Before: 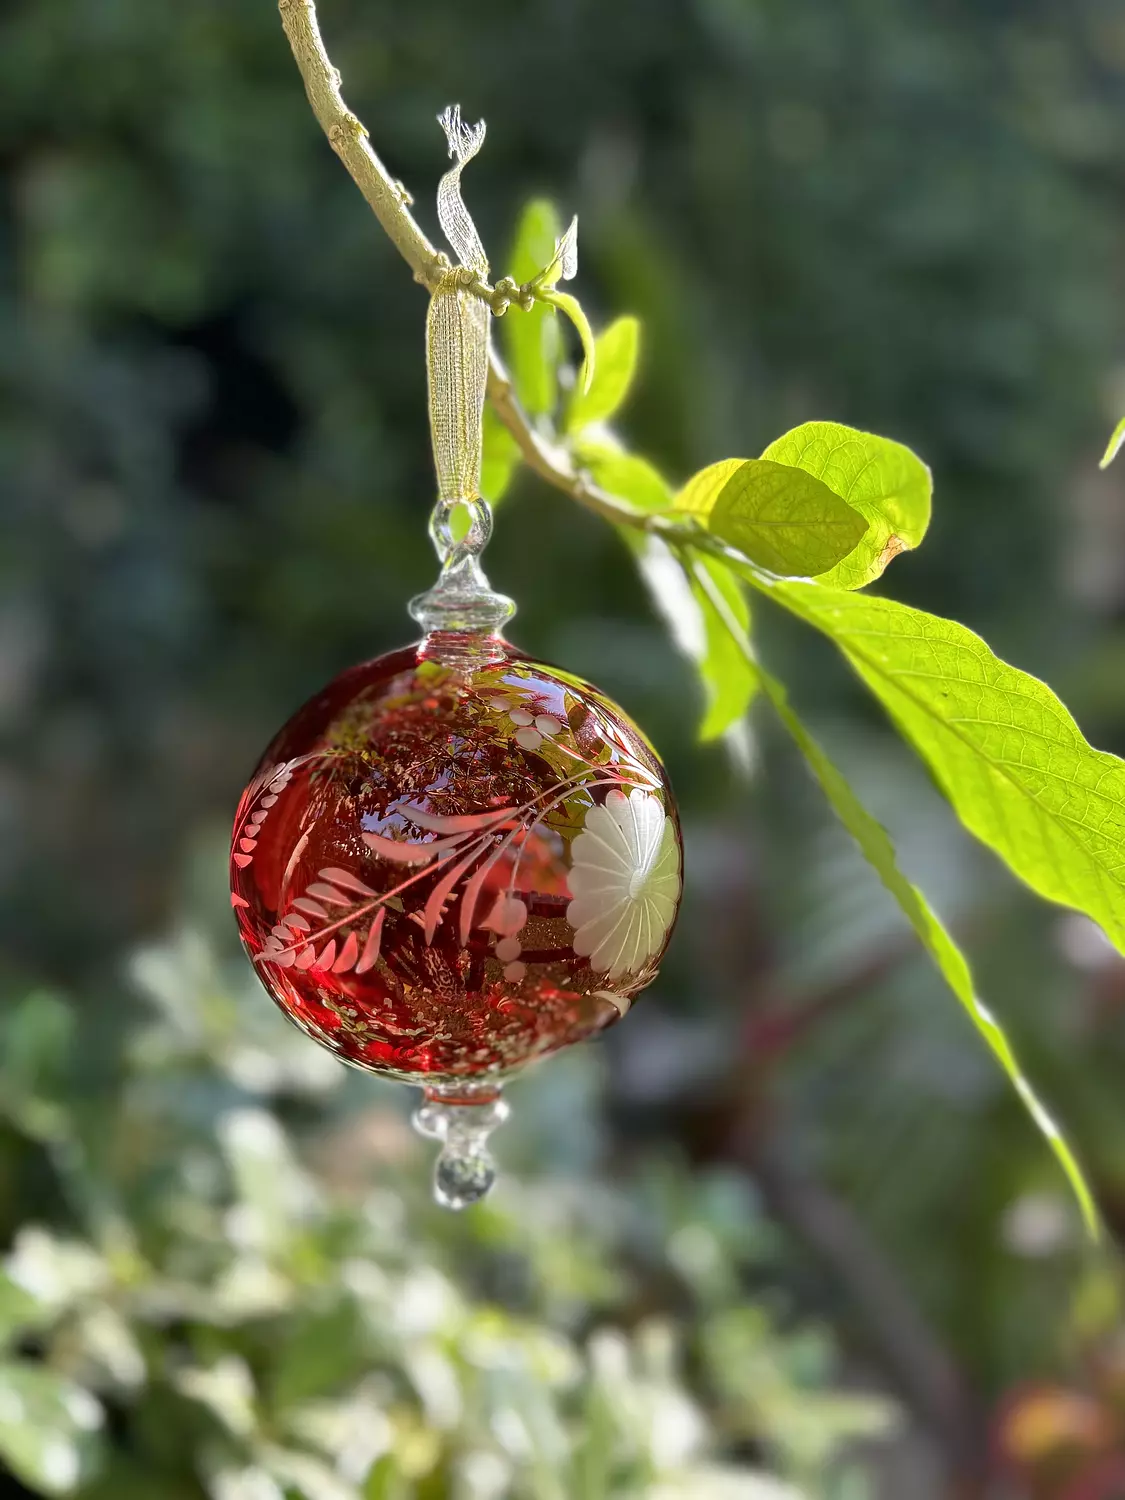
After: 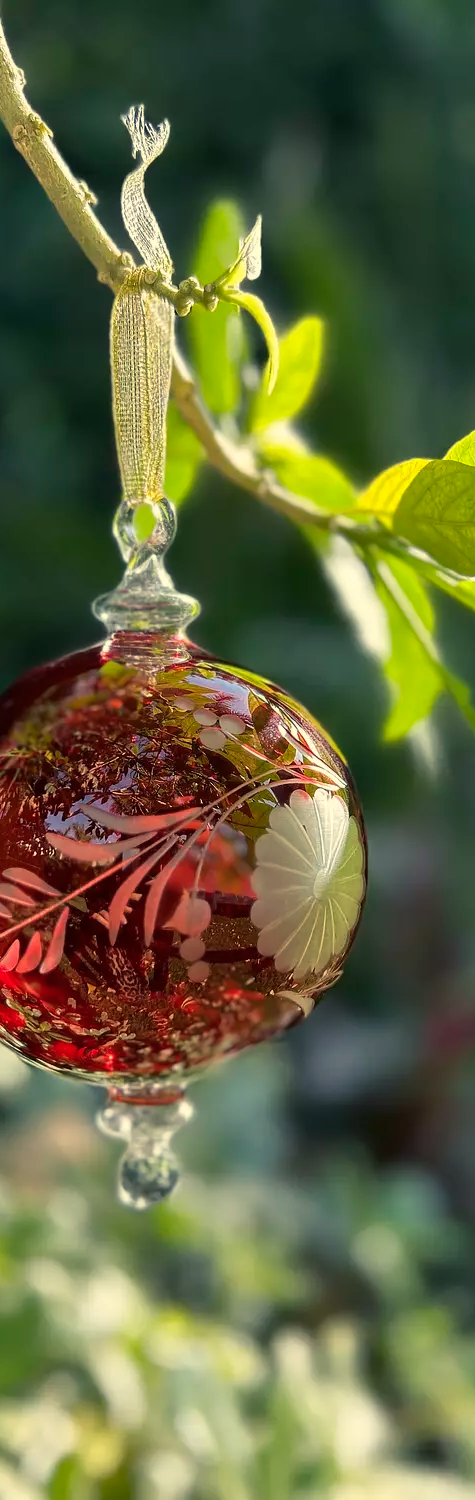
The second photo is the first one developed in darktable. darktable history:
exposure: compensate exposure bias true, compensate highlight preservation false
crop: left 28.137%, right 29.585%
color balance rgb: power › luminance -8.012%, power › chroma 1.102%, power › hue 216.7°, highlights gain › chroma 8.011%, highlights gain › hue 84.61°, perceptual saturation grading › global saturation -2.676%, perceptual saturation grading › shadows -1.896%
